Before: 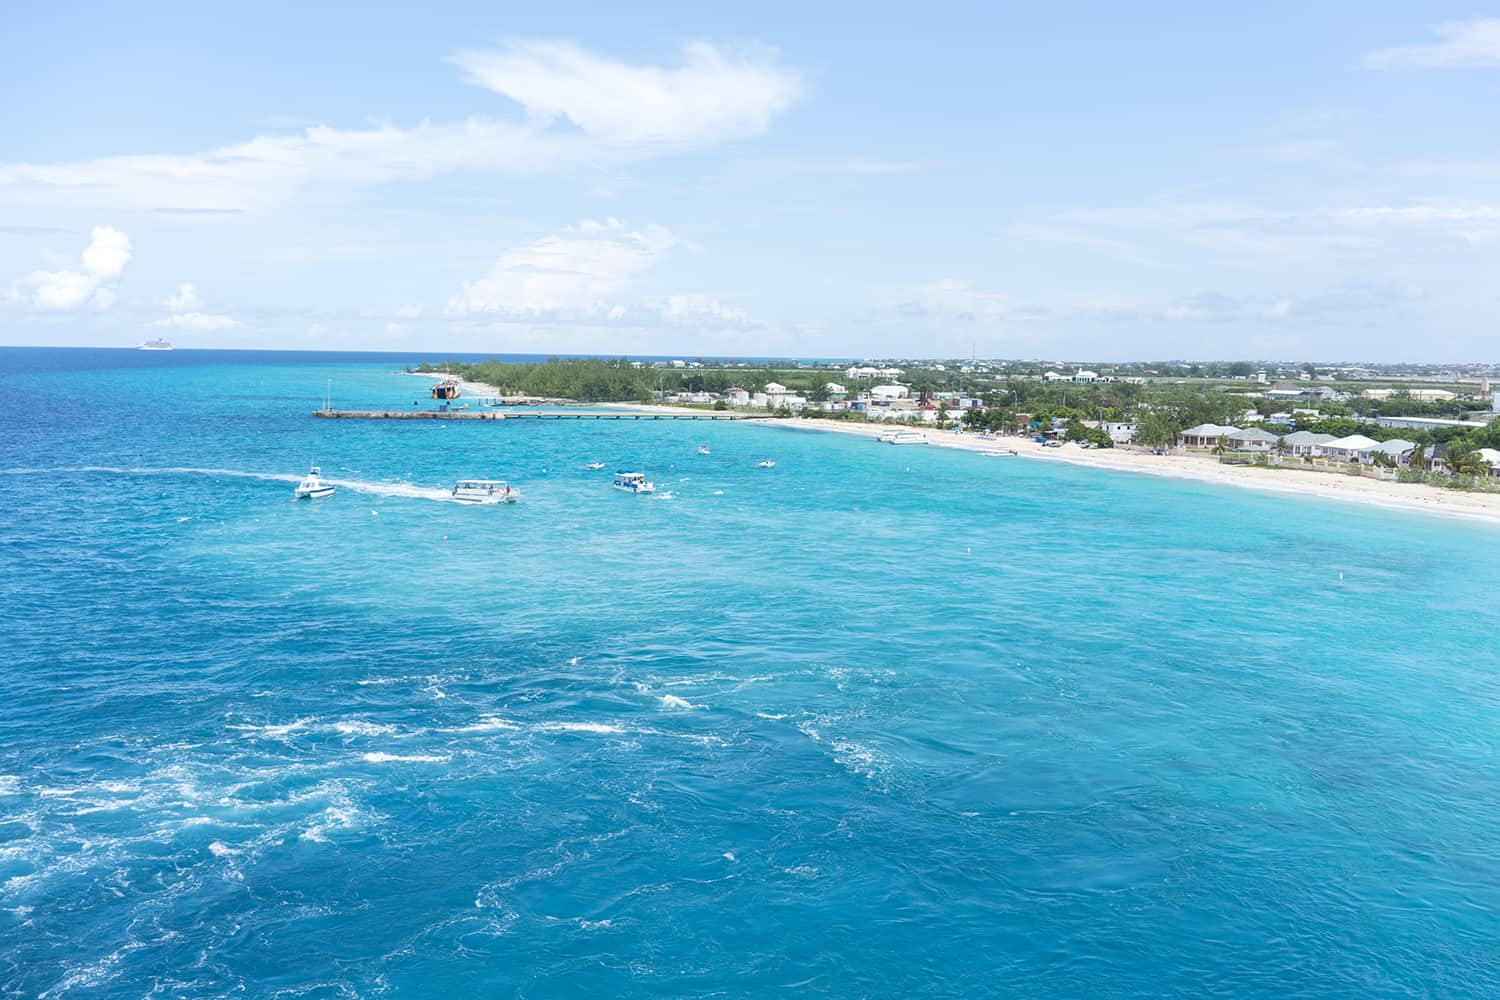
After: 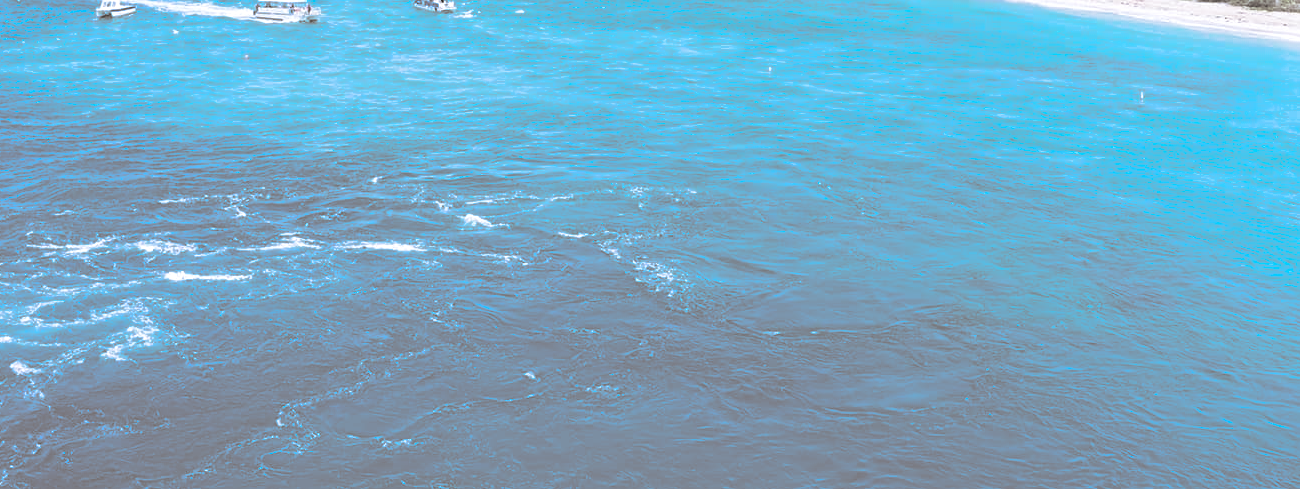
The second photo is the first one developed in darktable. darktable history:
split-toning: shadows › hue 26°, shadows › saturation 0.09, highlights › hue 40°, highlights › saturation 0.18, balance -63, compress 0%
crop and rotate: left 13.306%, top 48.129%, bottom 2.928%
white balance: red 1.004, blue 1.096
